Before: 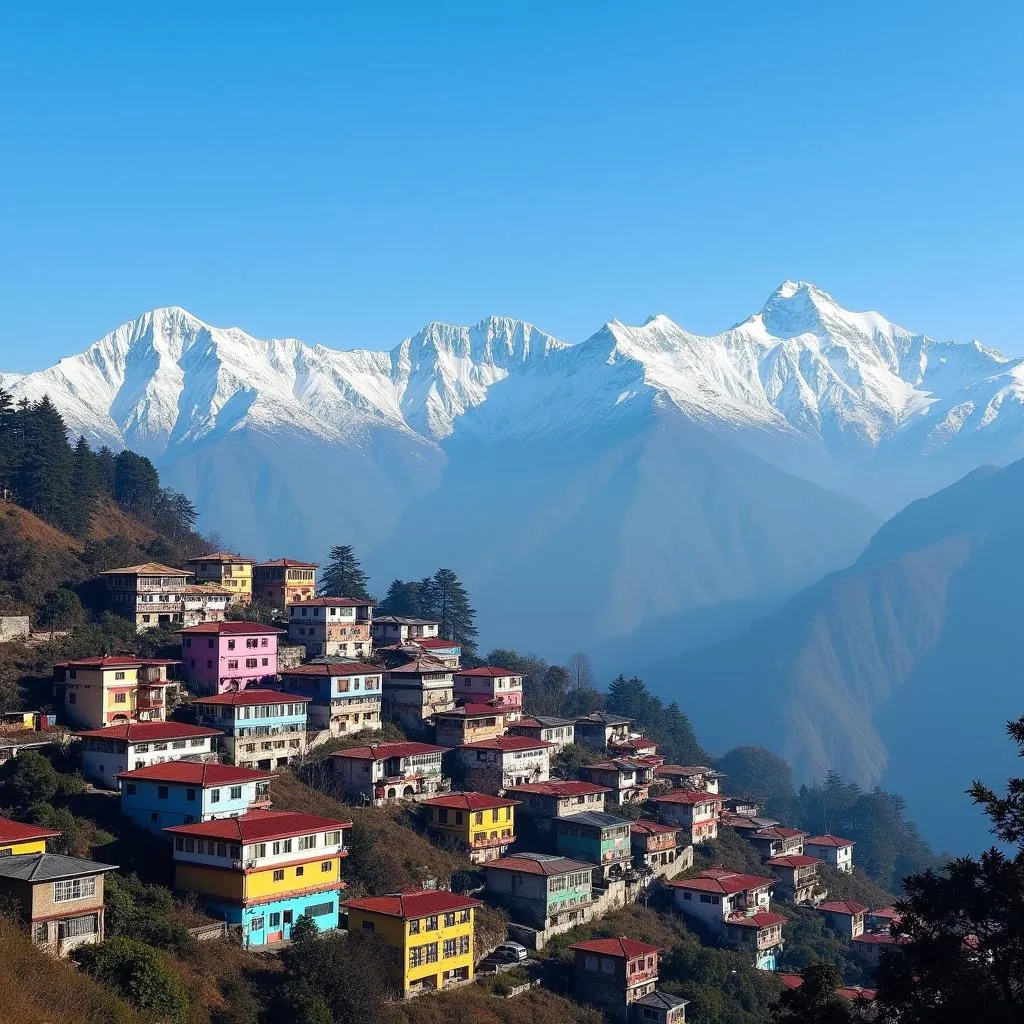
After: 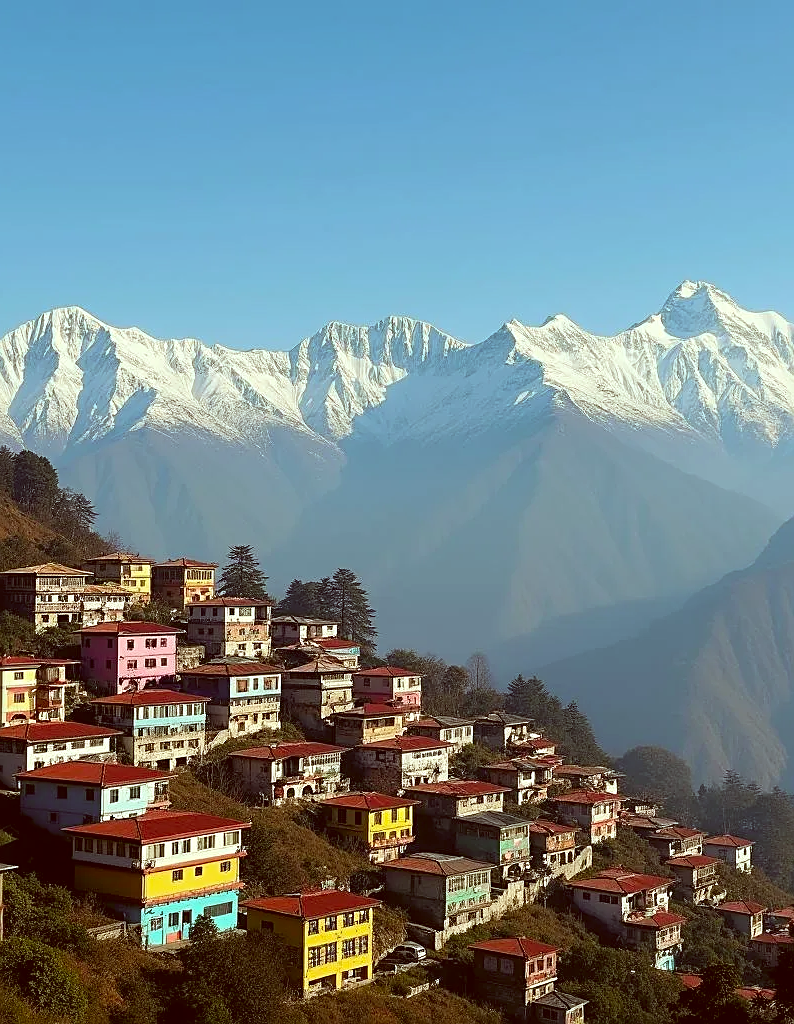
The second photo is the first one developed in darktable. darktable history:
sharpen: on, module defaults
color correction: highlights a* -6, highlights b* 9.46, shadows a* 10.5, shadows b* 23.95
crop: left 9.901%, right 12.525%
